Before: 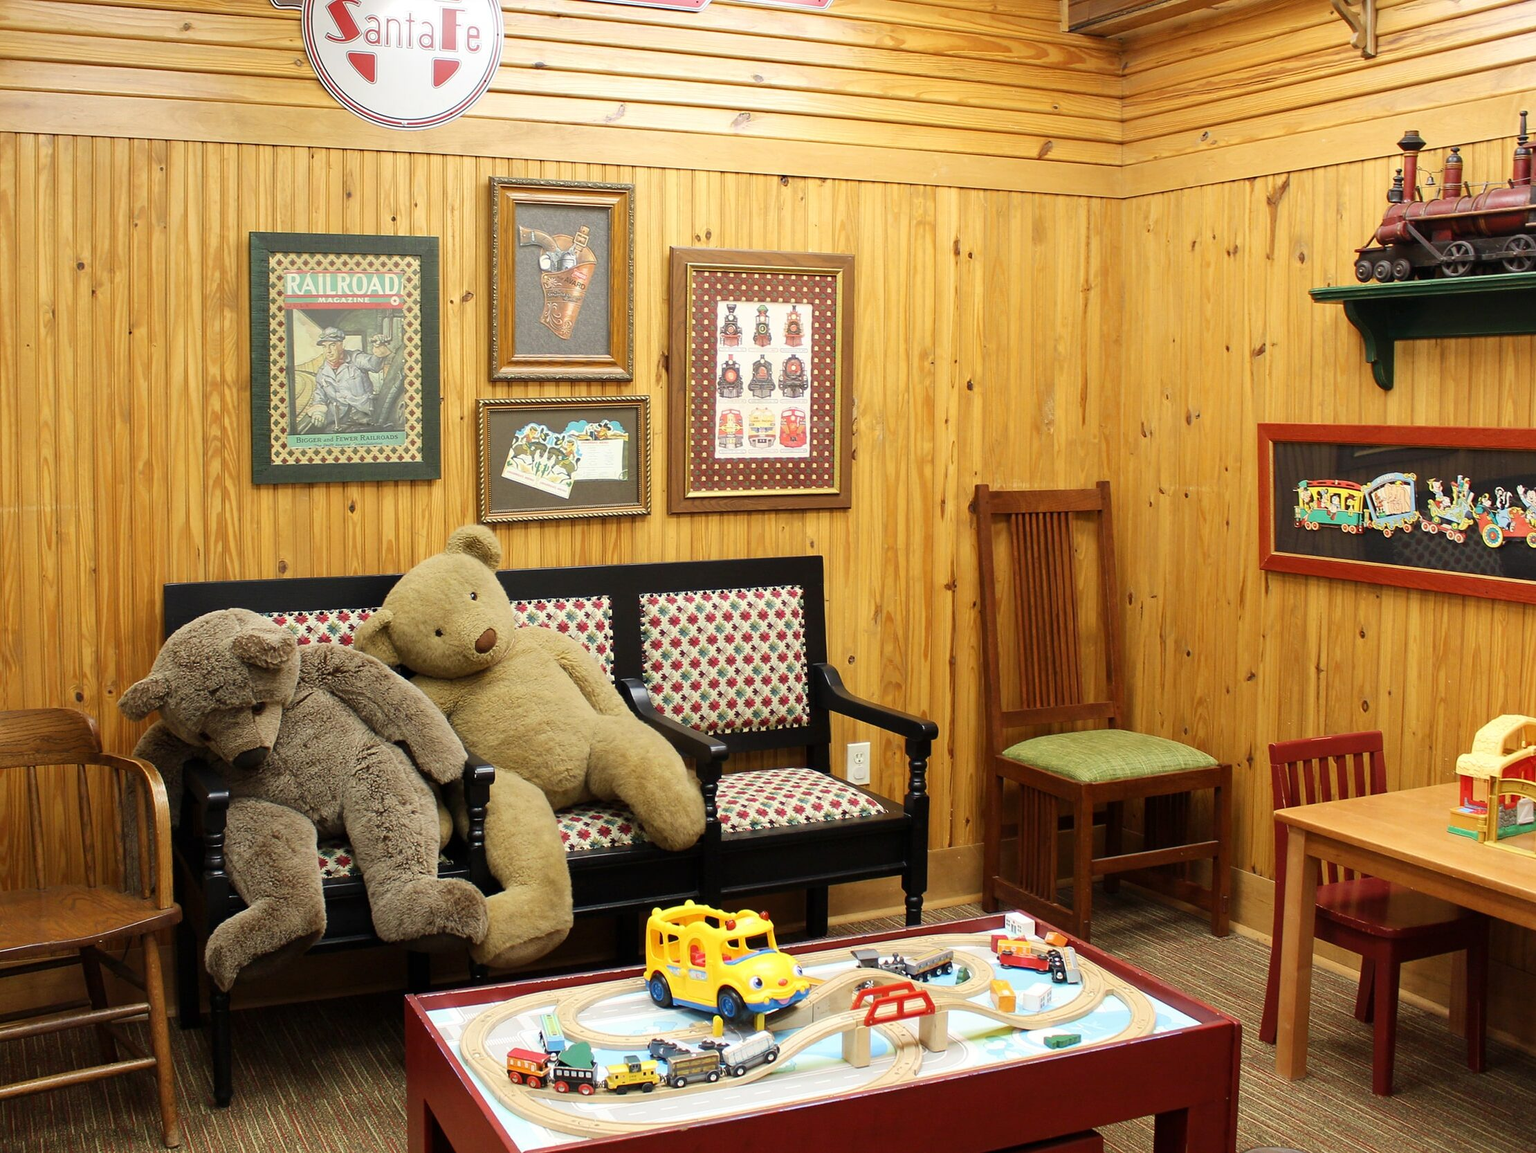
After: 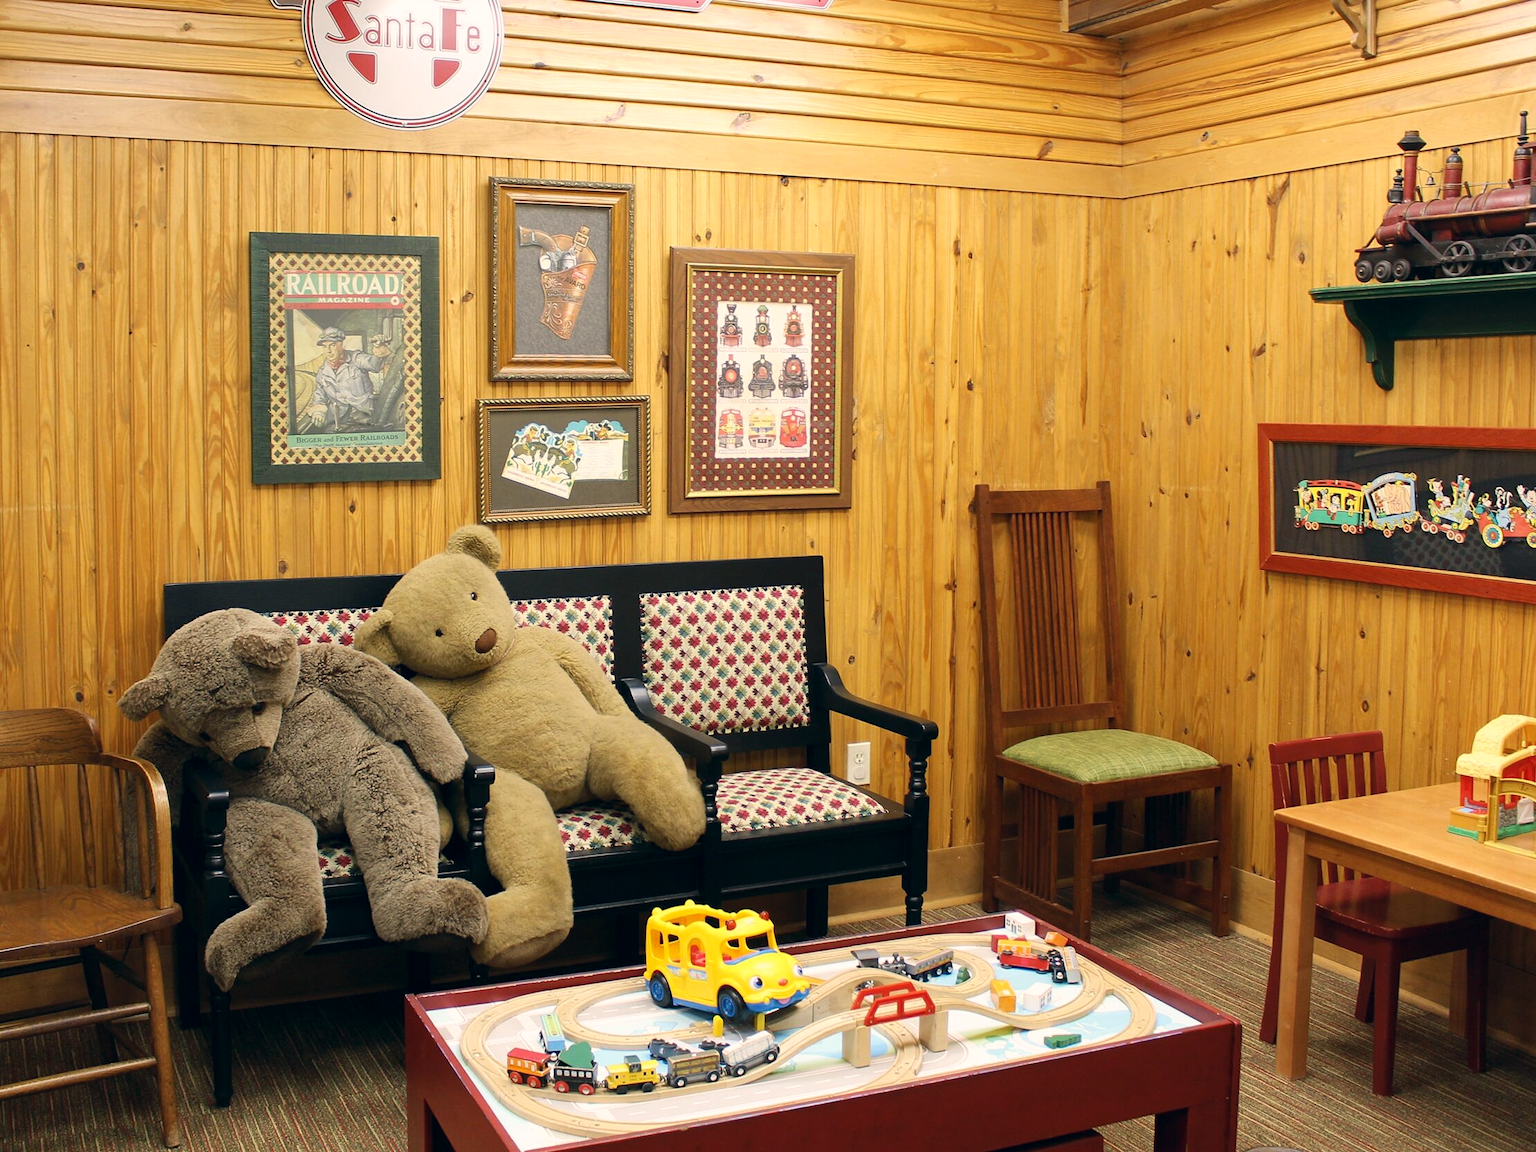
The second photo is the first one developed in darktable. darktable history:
color correction: highlights a* 5.37, highlights b* 5.28, shadows a* -4.56, shadows b* -5.29
